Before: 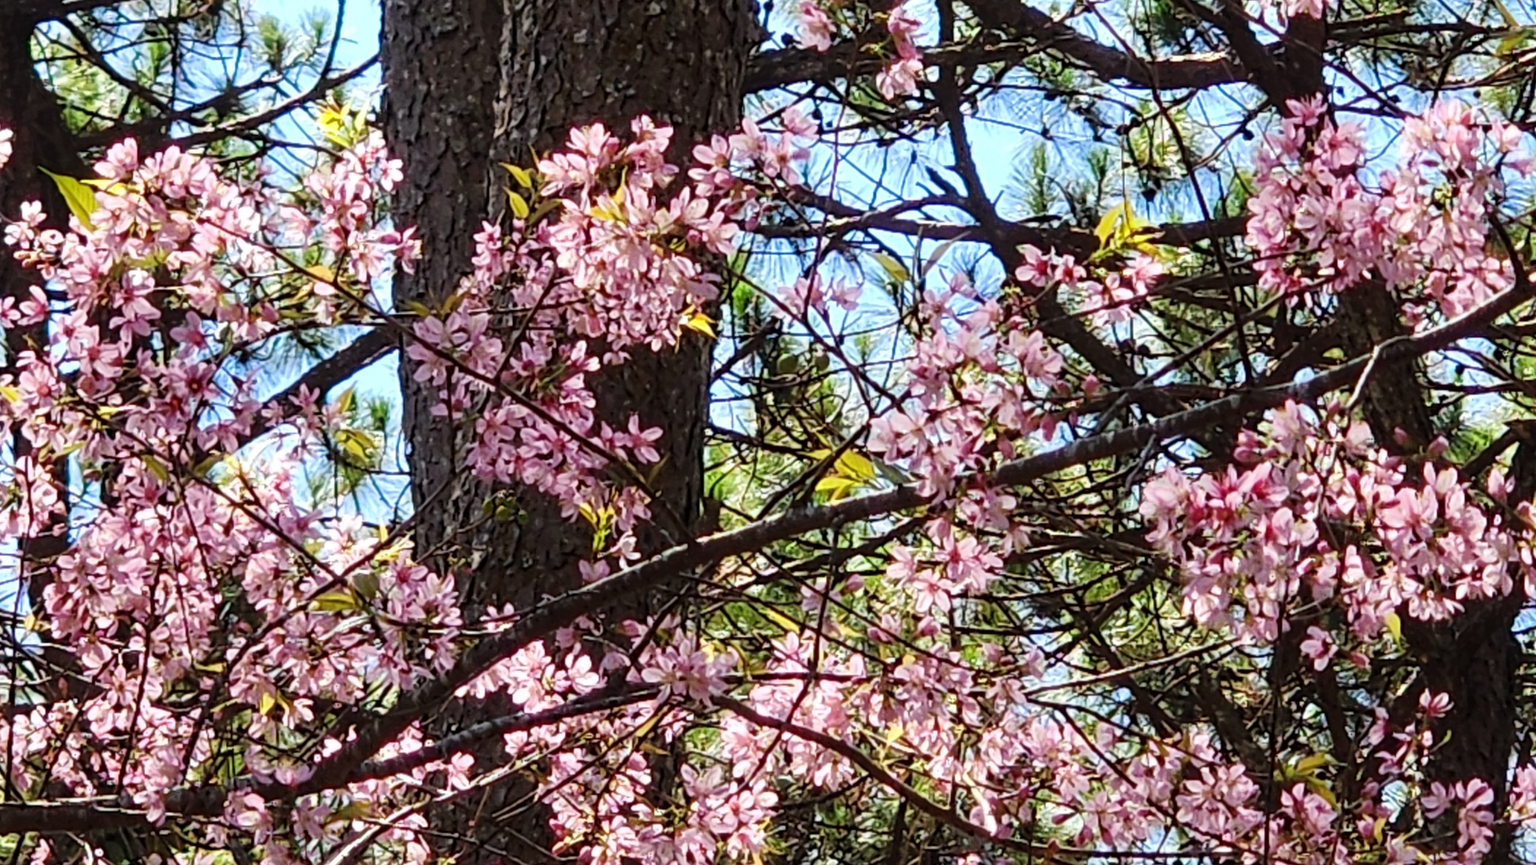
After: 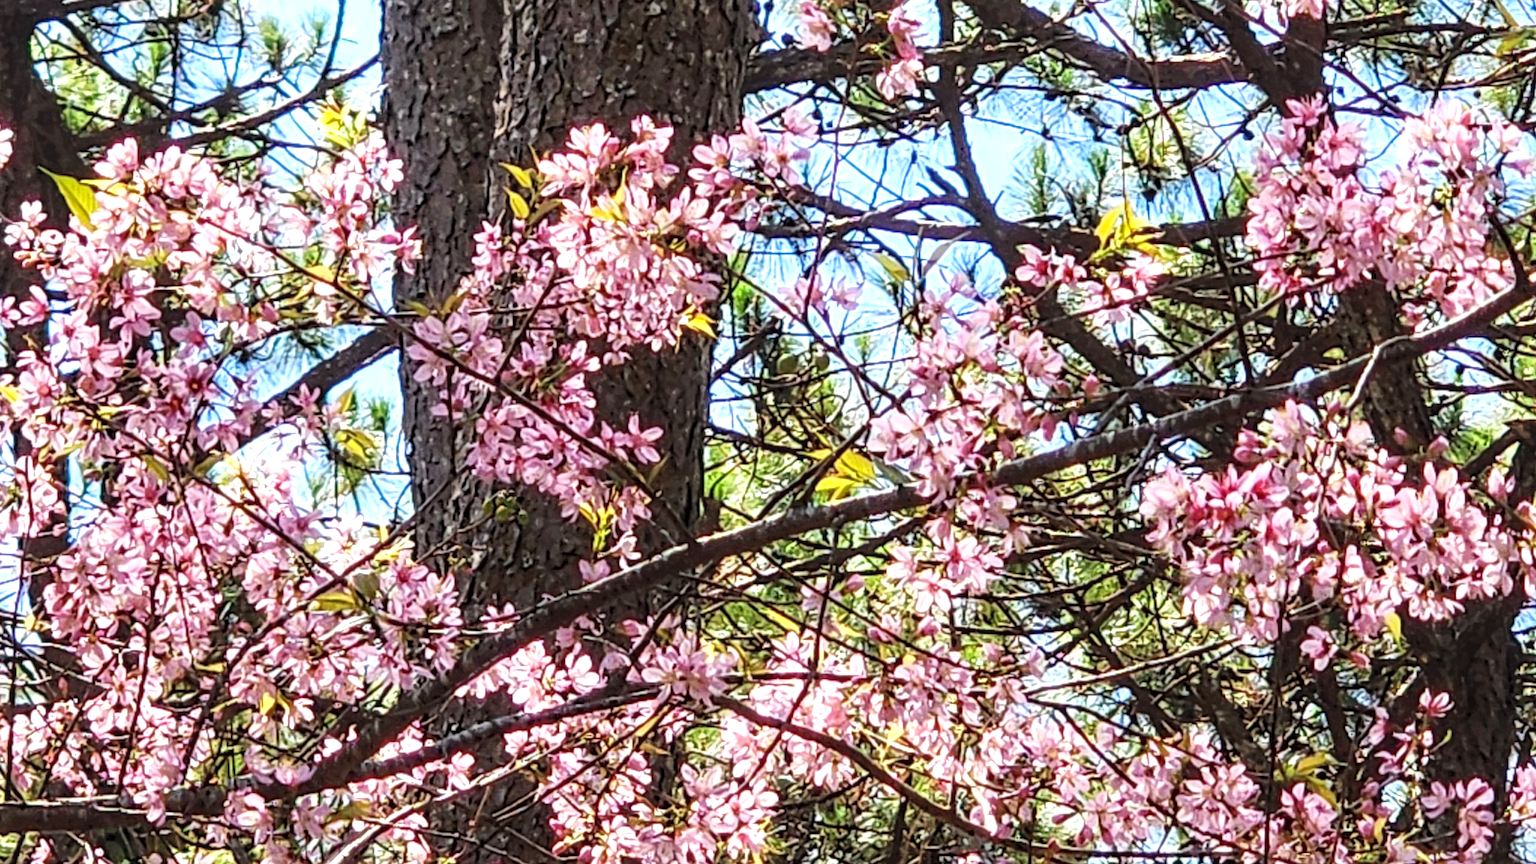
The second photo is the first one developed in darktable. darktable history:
exposure: black level correction 0.001, exposure 0.498 EV, compensate exposure bias true, compensate highlight preservation false
contrast brightness saturation: contrast 0.045, brightness 0.067, saturation 0.006
local contrast: on, module defaults
